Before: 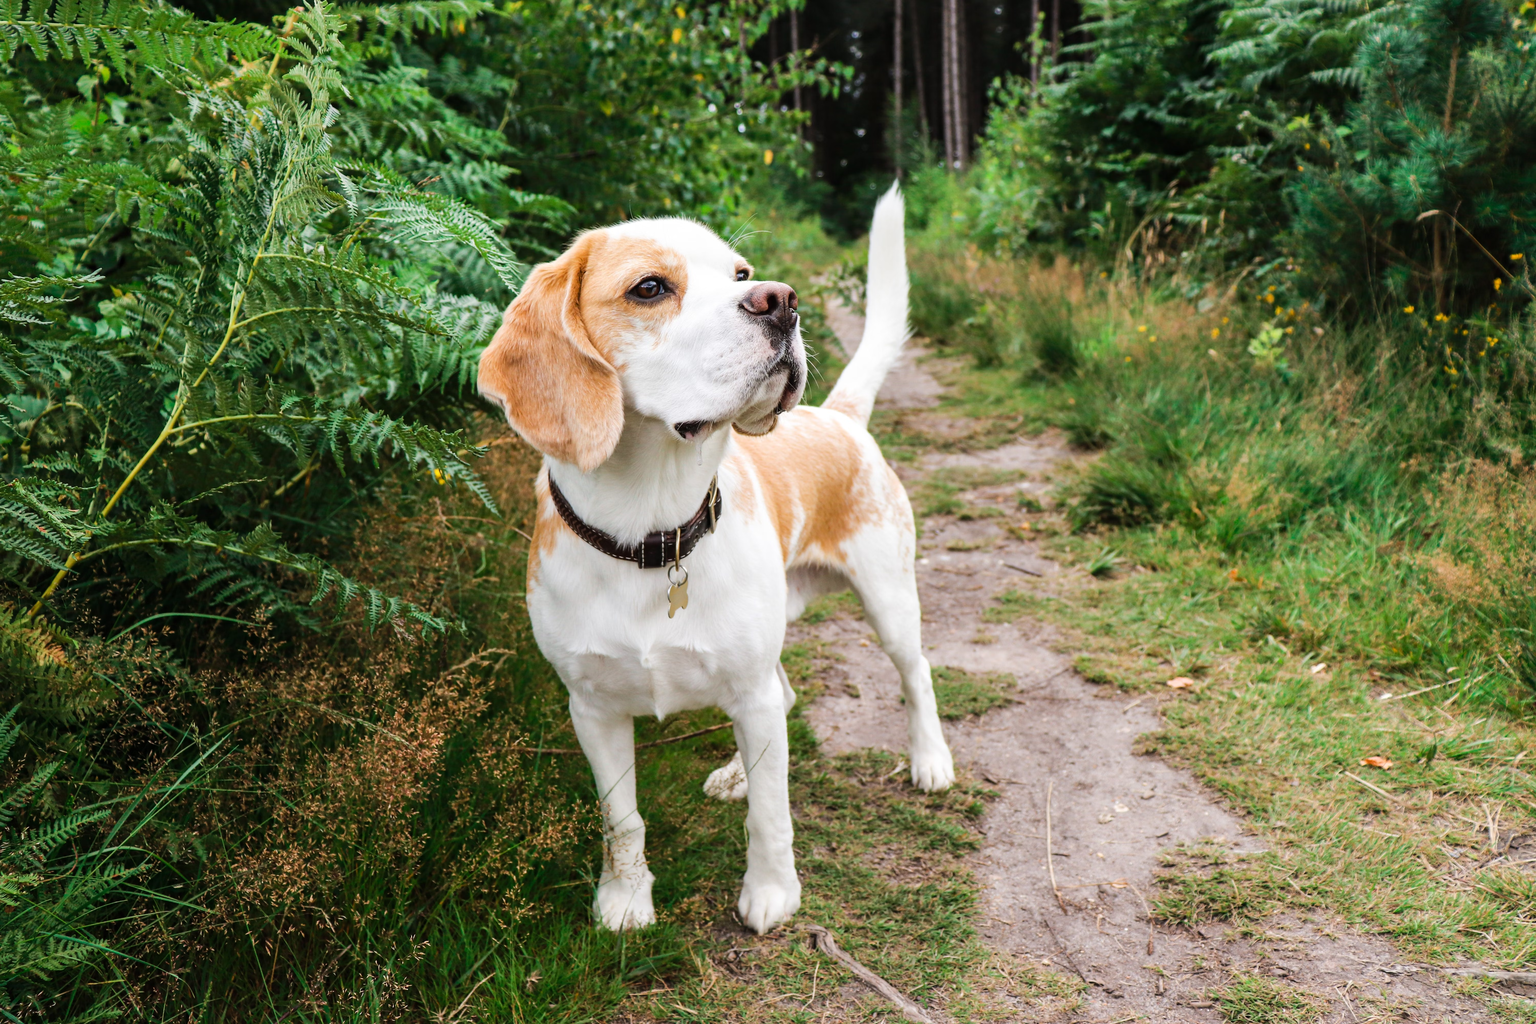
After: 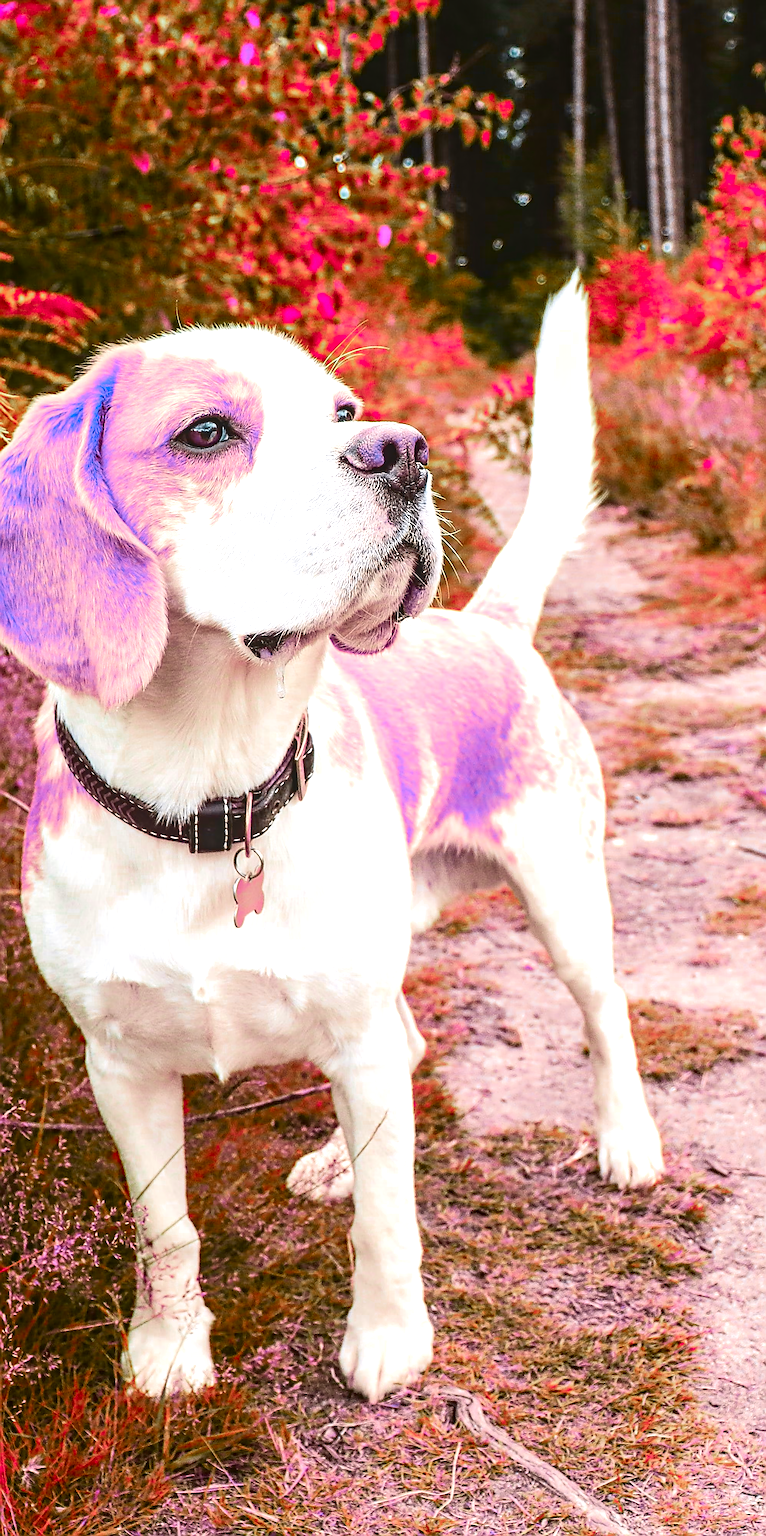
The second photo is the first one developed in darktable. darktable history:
local contrast: on, module defaults
sharpen: amount 2
haze removal: compatibility mode true, adaptive false
crop: left 33.36%, right 33.36%
color zones: curves: ch0 [(0.826, 0.353)]; ch1 [(0.242, 0.647) (0.889, 0.342)]; ch2 [(0.246, 0.089) (0.969, 0.068)]
tone curve: curves: ch0 [(0, 0.039) (0.104, 0.094) (0.285, 0.301) (0.689, 0.764) (0.89, 0.926) (0.994, 0.971)]; ch1 [(0, 0) (0.337, 0.249) (0.437, 0.411) (0.485, 0.487) (0.515, 0.514) (0.566, 0.563) (0.641, 0.655) (1, 1)]; ch2 [(0, 0) (0.314, 0.301) (0.421, 0.411) (0.502, 0.505) (0.528, 0.54) (0.557, 0.555) (0.612, 0.583) (0.722, 0.67) (1, 1)], color space Lab, independent channels, preserve colors none
exposure: exposure 0.943 EV, compensate highlight preservation false
